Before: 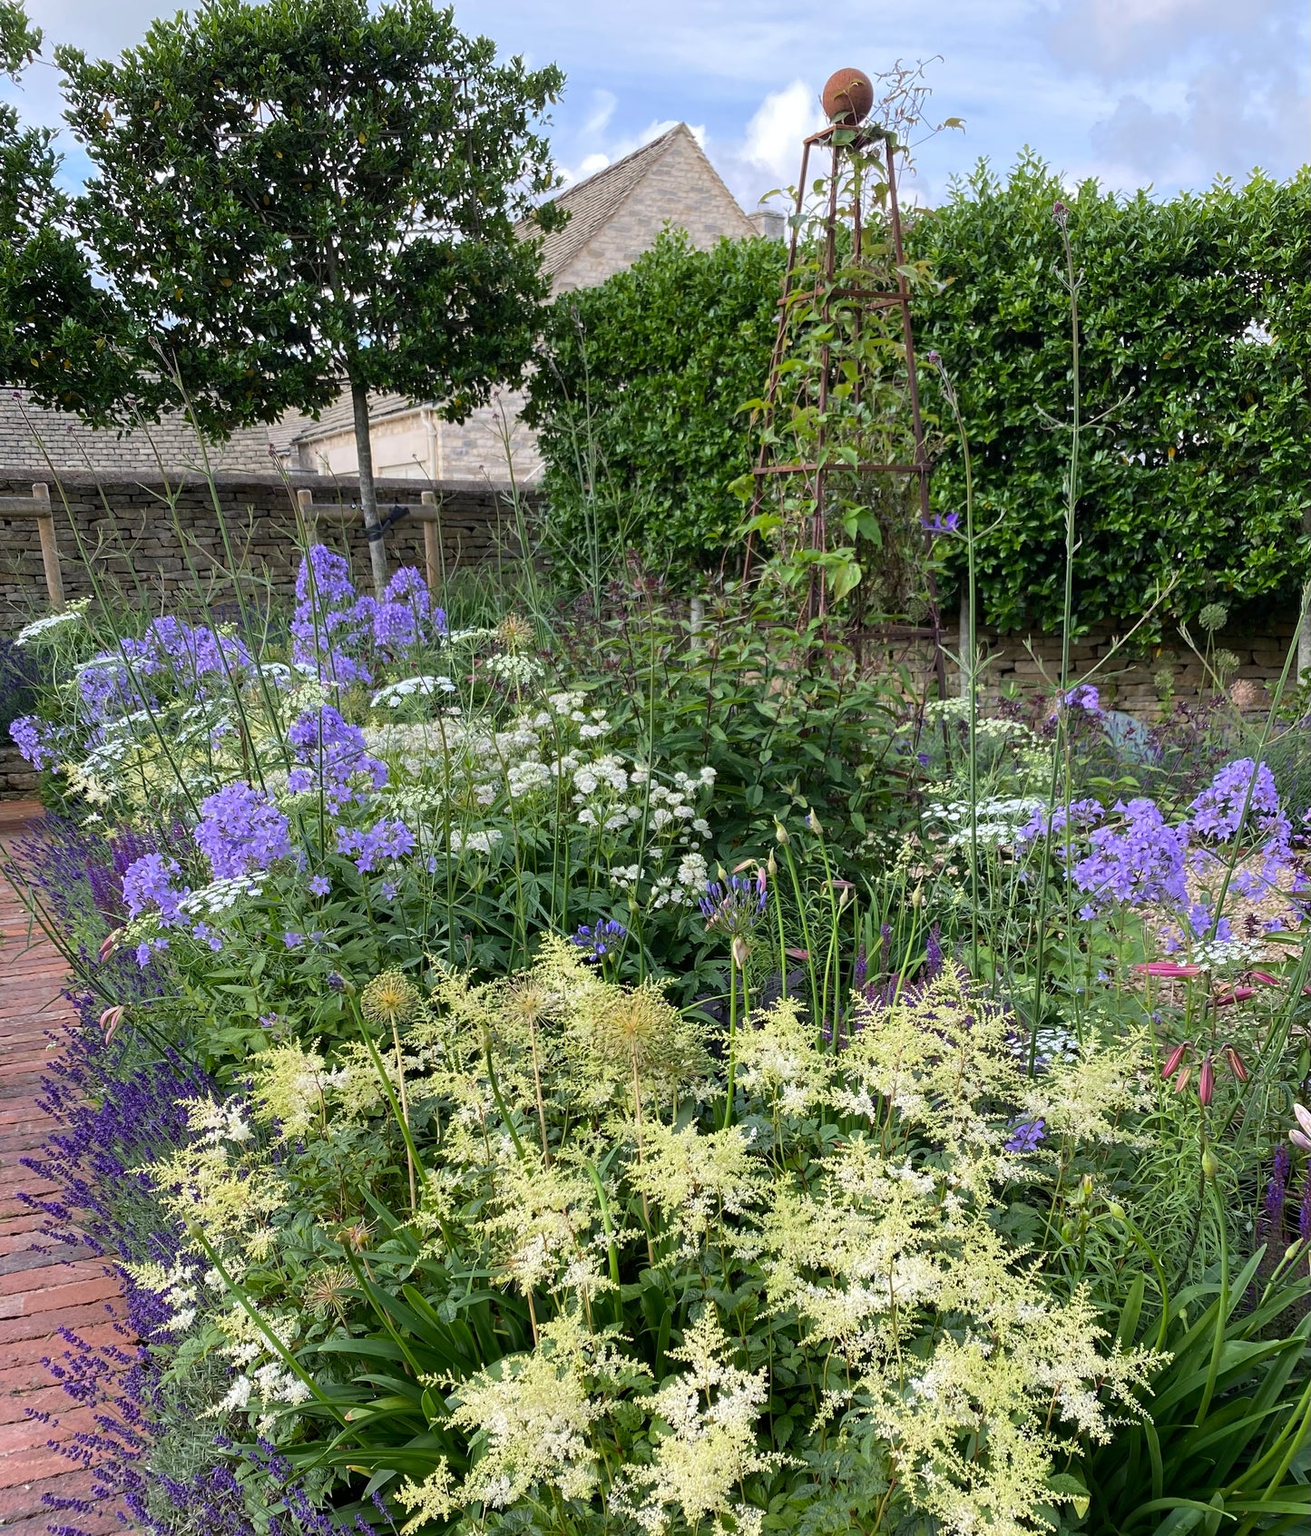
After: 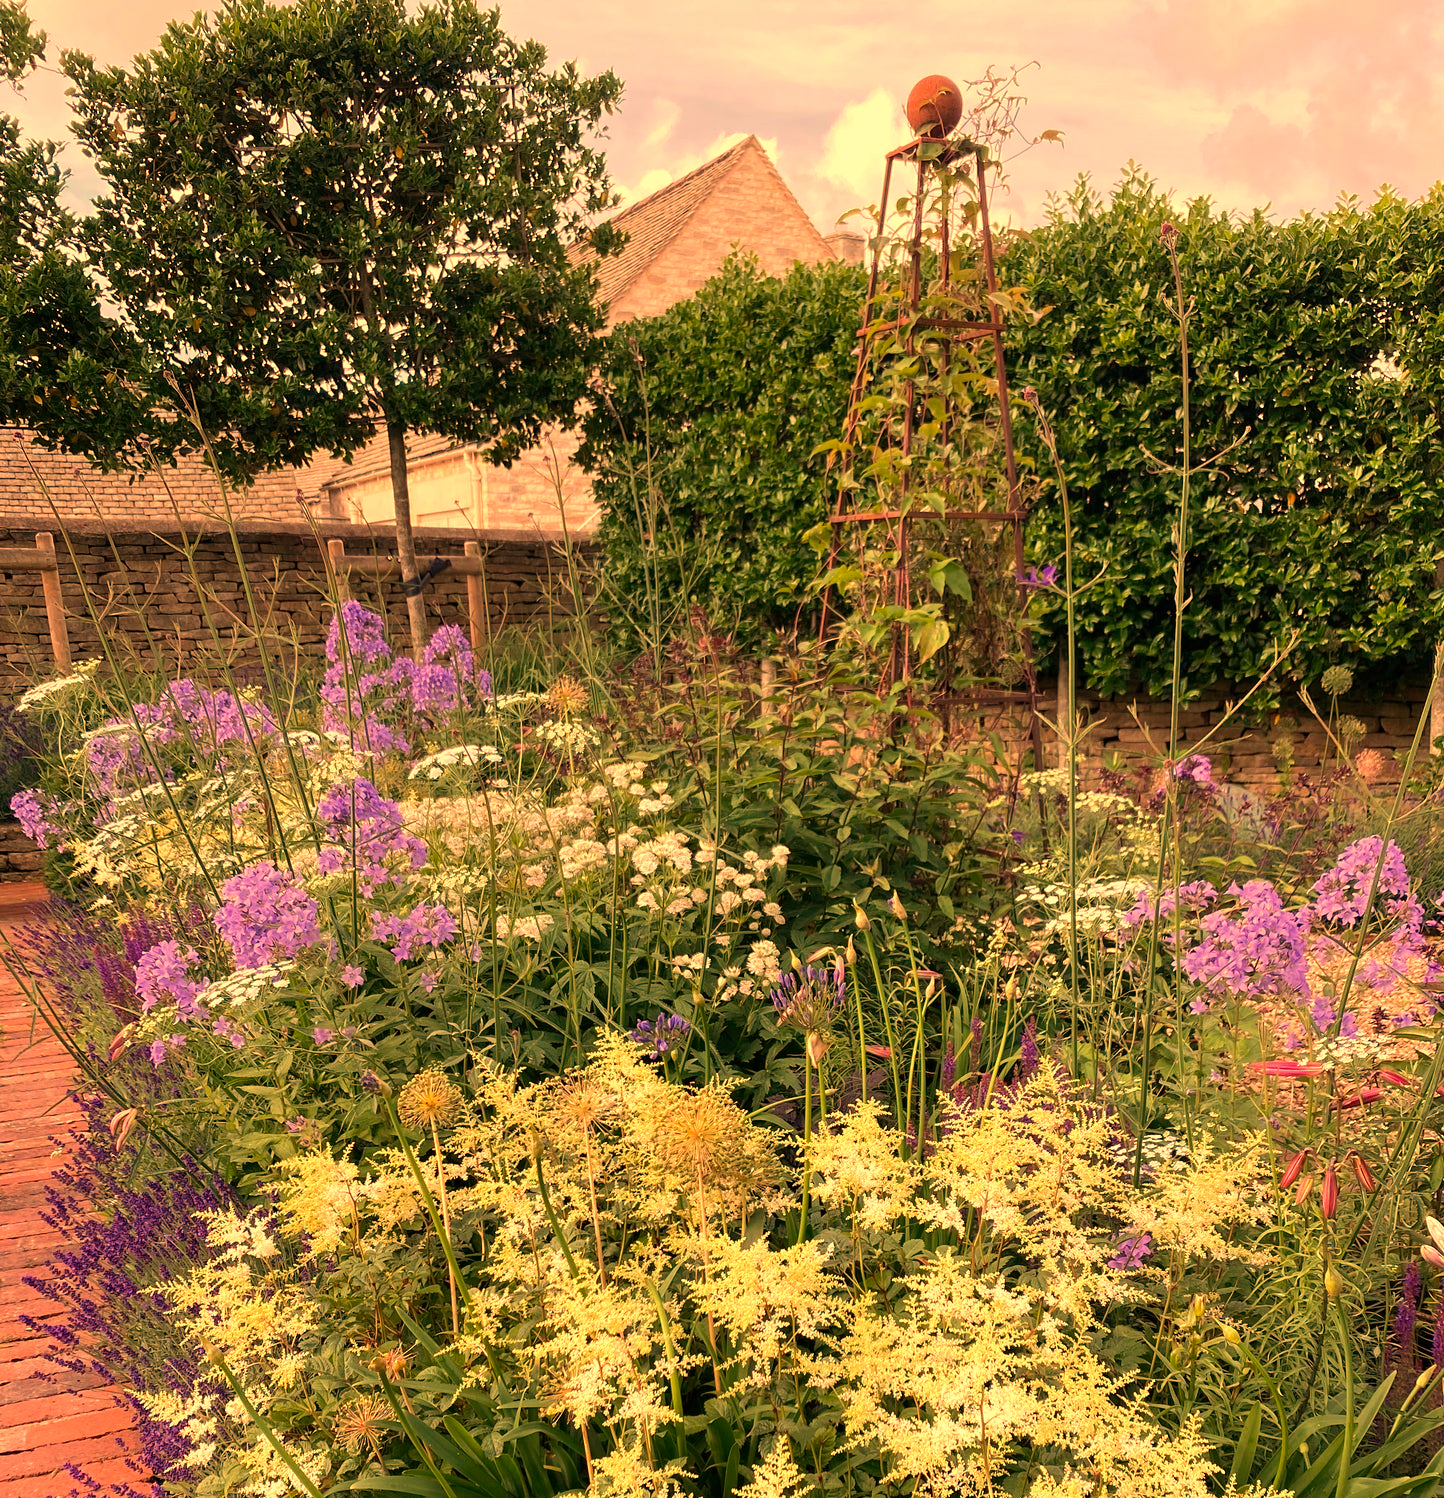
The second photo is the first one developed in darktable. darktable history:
white balance: red 1.467, blue 0.684
crop and rotate: top 0%, bottom 11.49%
velvia: on, module defaults
vibrance: on, module defaults
